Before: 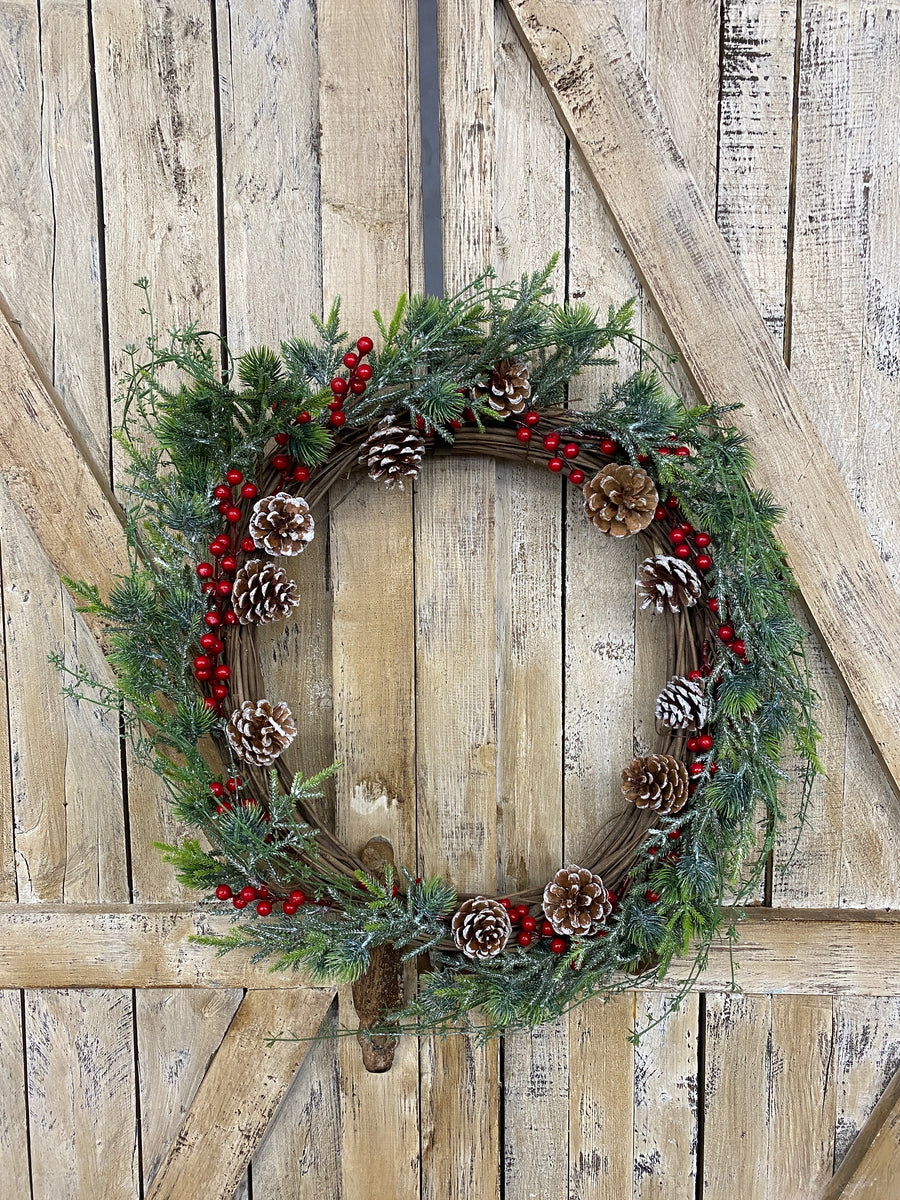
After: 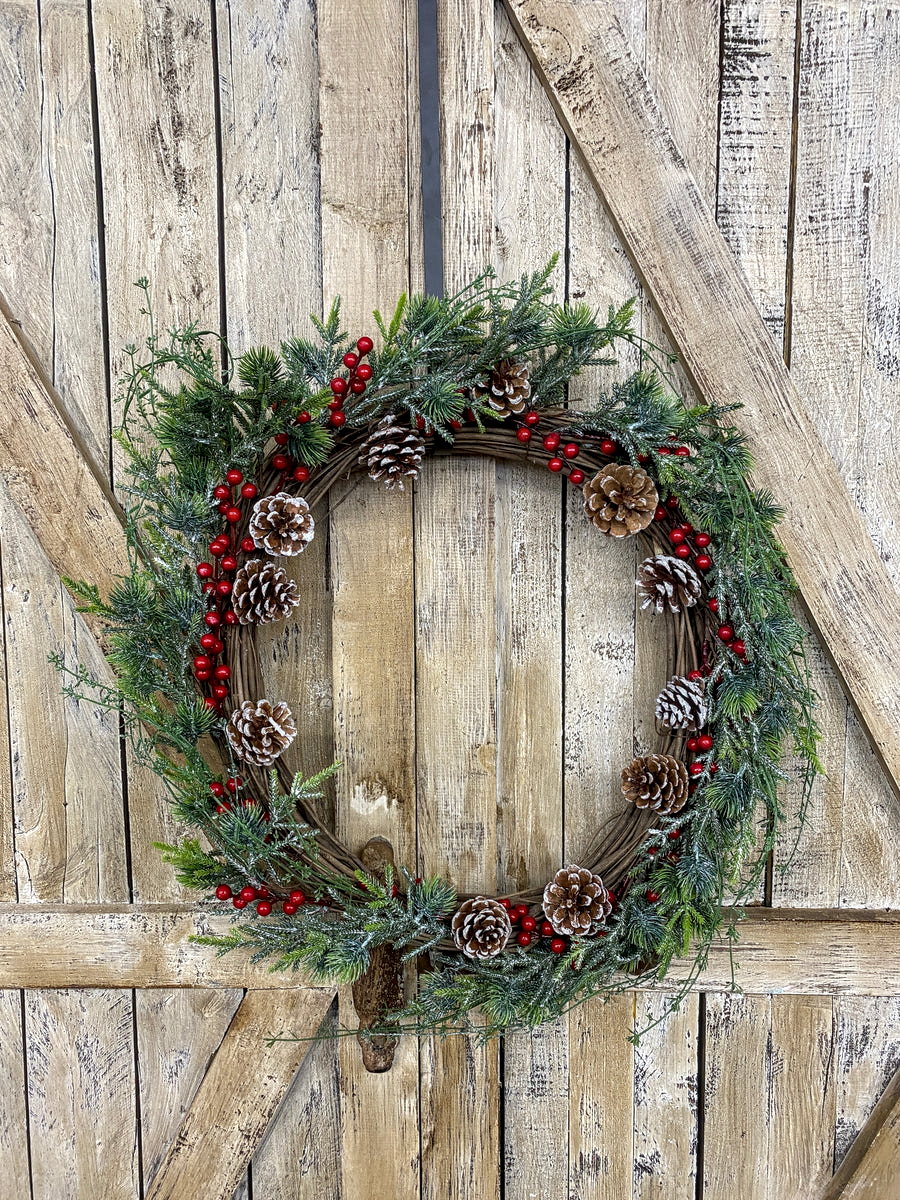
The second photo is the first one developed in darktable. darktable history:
local contrast: highlights 62%, detail 143%, midtone range 0.423
